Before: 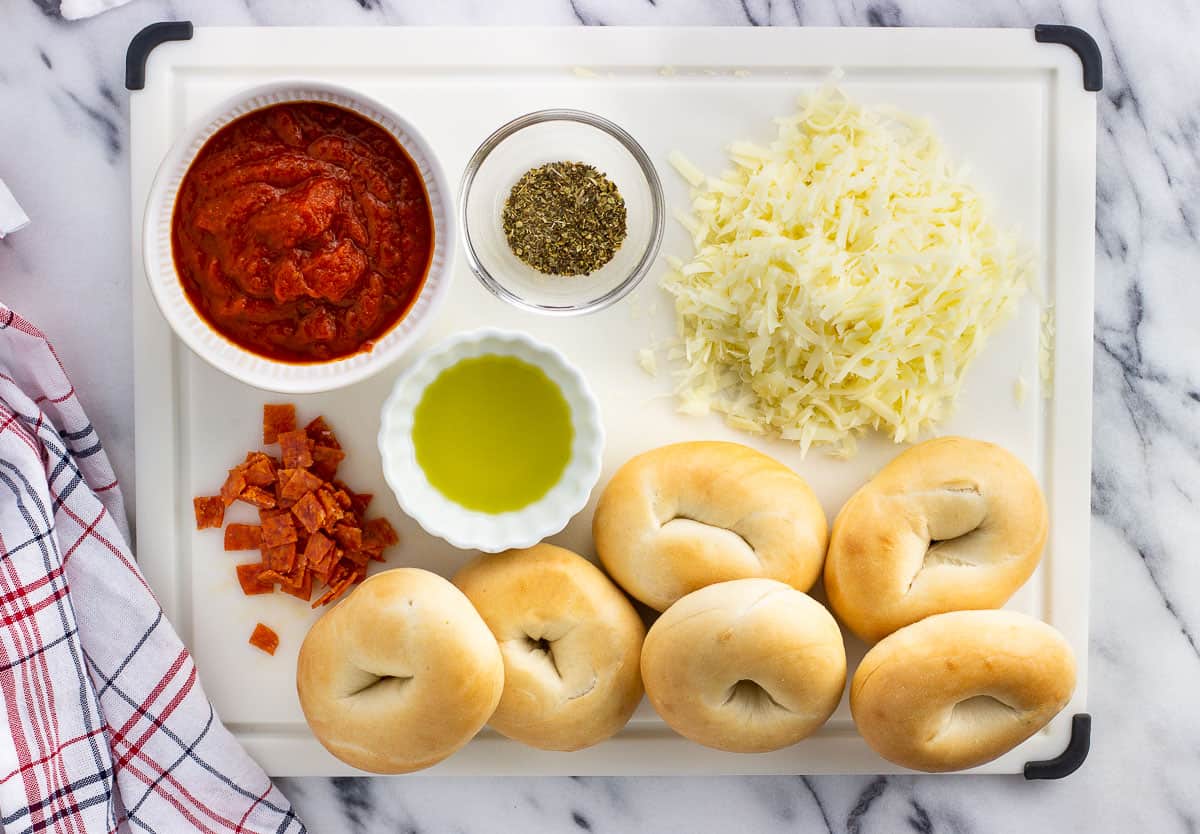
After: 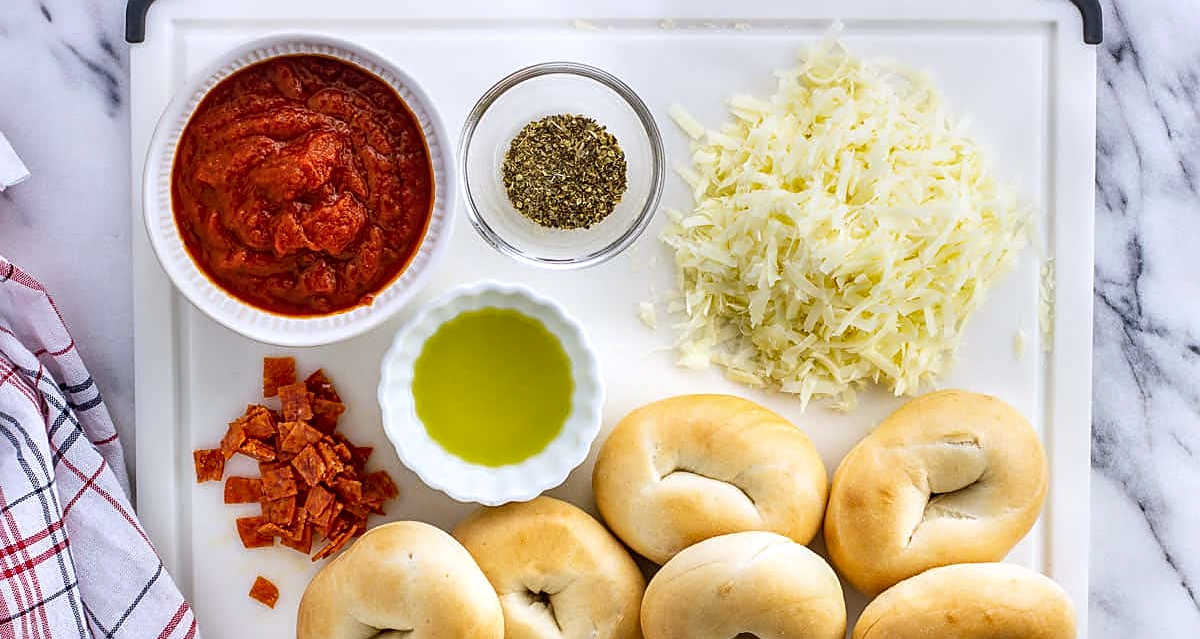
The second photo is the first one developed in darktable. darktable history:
white balance: red 0.984, blue 1.059
crop: top 5.667%, bottom 17.637%
local contrast: detail 130%
sharpen: on, module defaults
